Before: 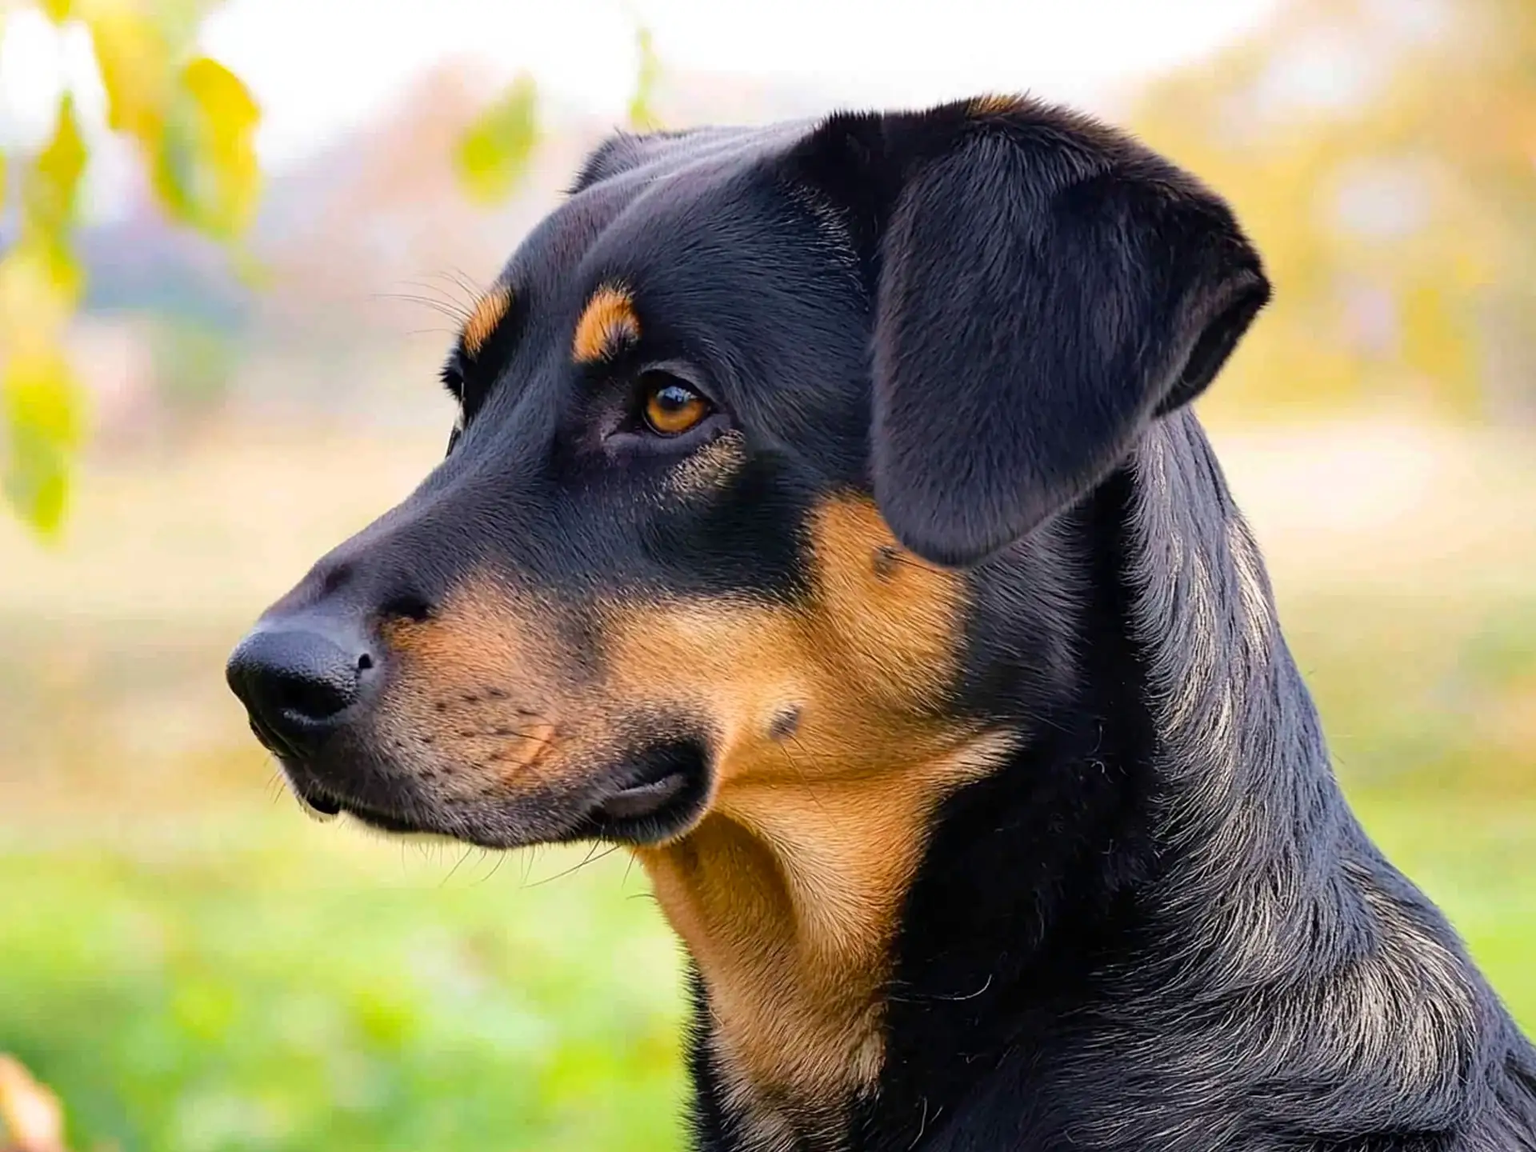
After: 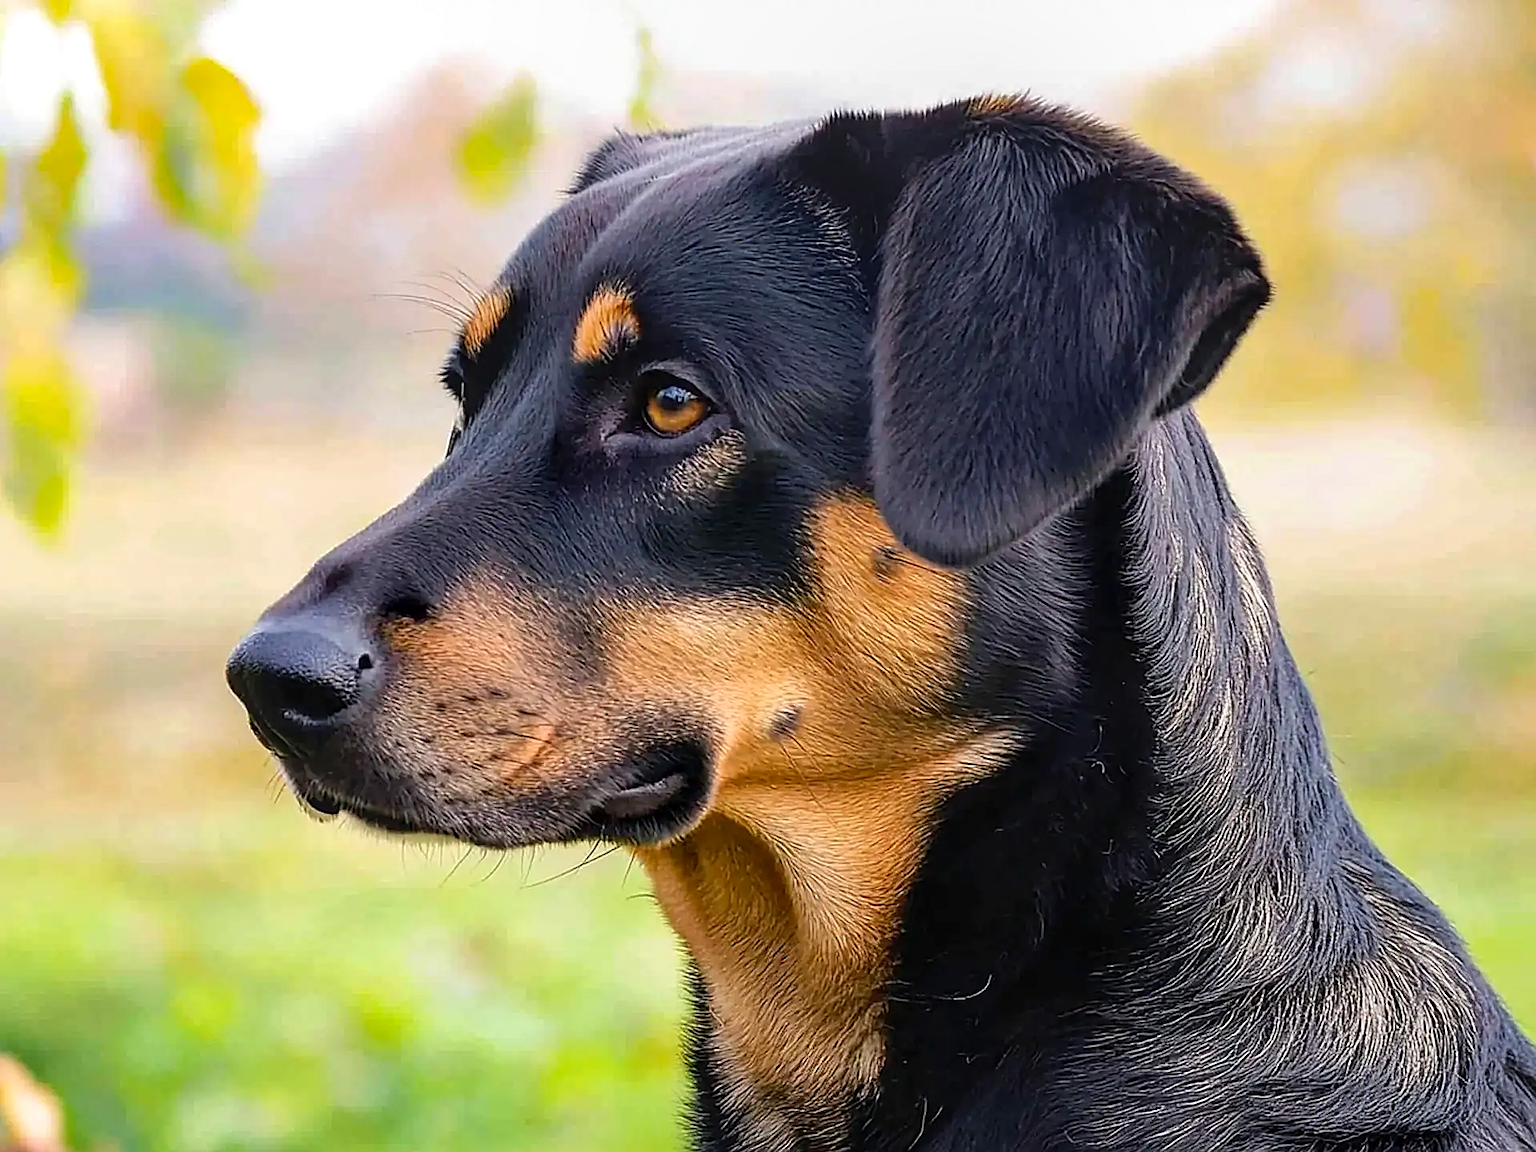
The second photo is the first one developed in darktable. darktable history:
local contrast: on, module defaults
sharpen: radius 1.4, amount 1.25, threshold 0.7
